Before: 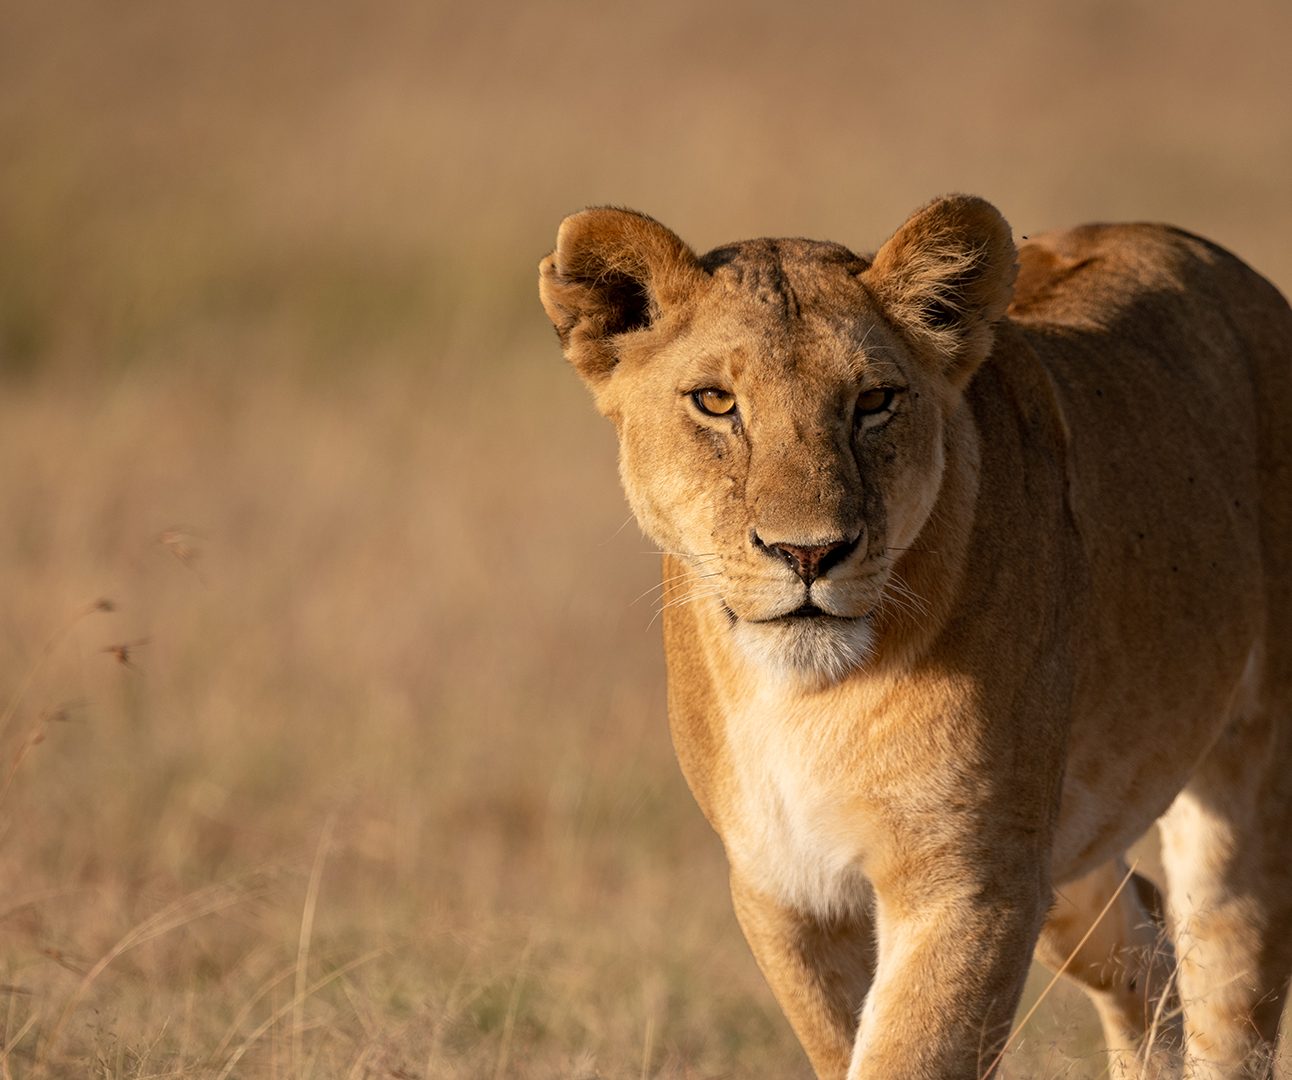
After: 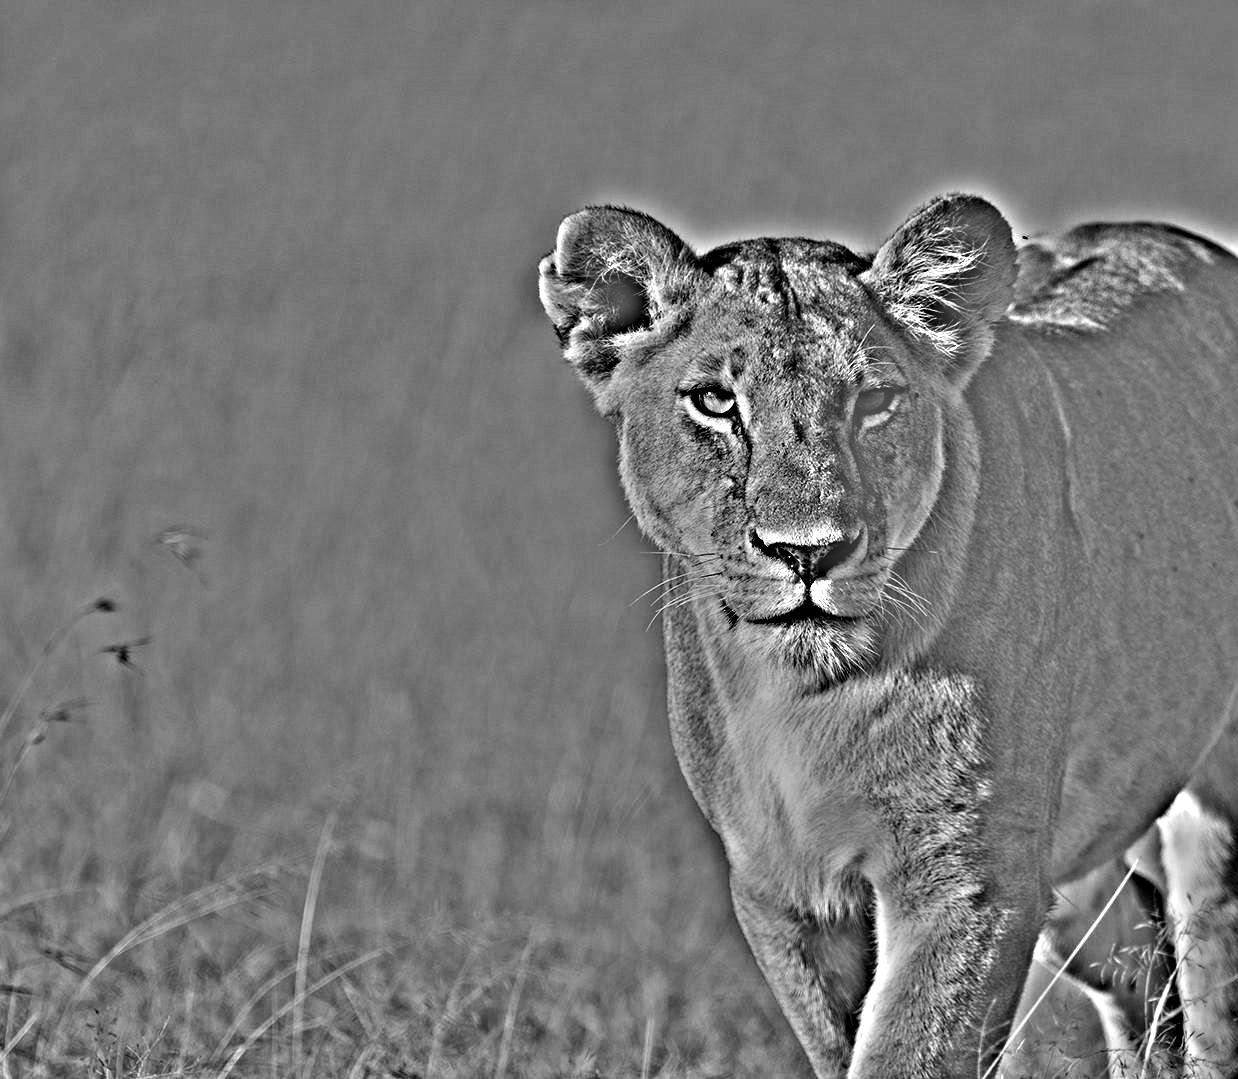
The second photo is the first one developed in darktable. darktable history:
crop: right 4.126%, bottom 0.031%
highpass: sharpness 49.79%, contrast boost 49.79%
tone equalizer: -8 EV -0.75 EV, -7 EV -0.7 EV, -6 EV -0.6 EV, -5 EV -0.4 EV, -3 EV 0.4 EV, -2 EV 0.6 EV, -1 EV 0.7 EV, +0 EV 0.75 EV, edges refinement/feathering 500, mask exposure compensation -1.57 EV, preserve details no
